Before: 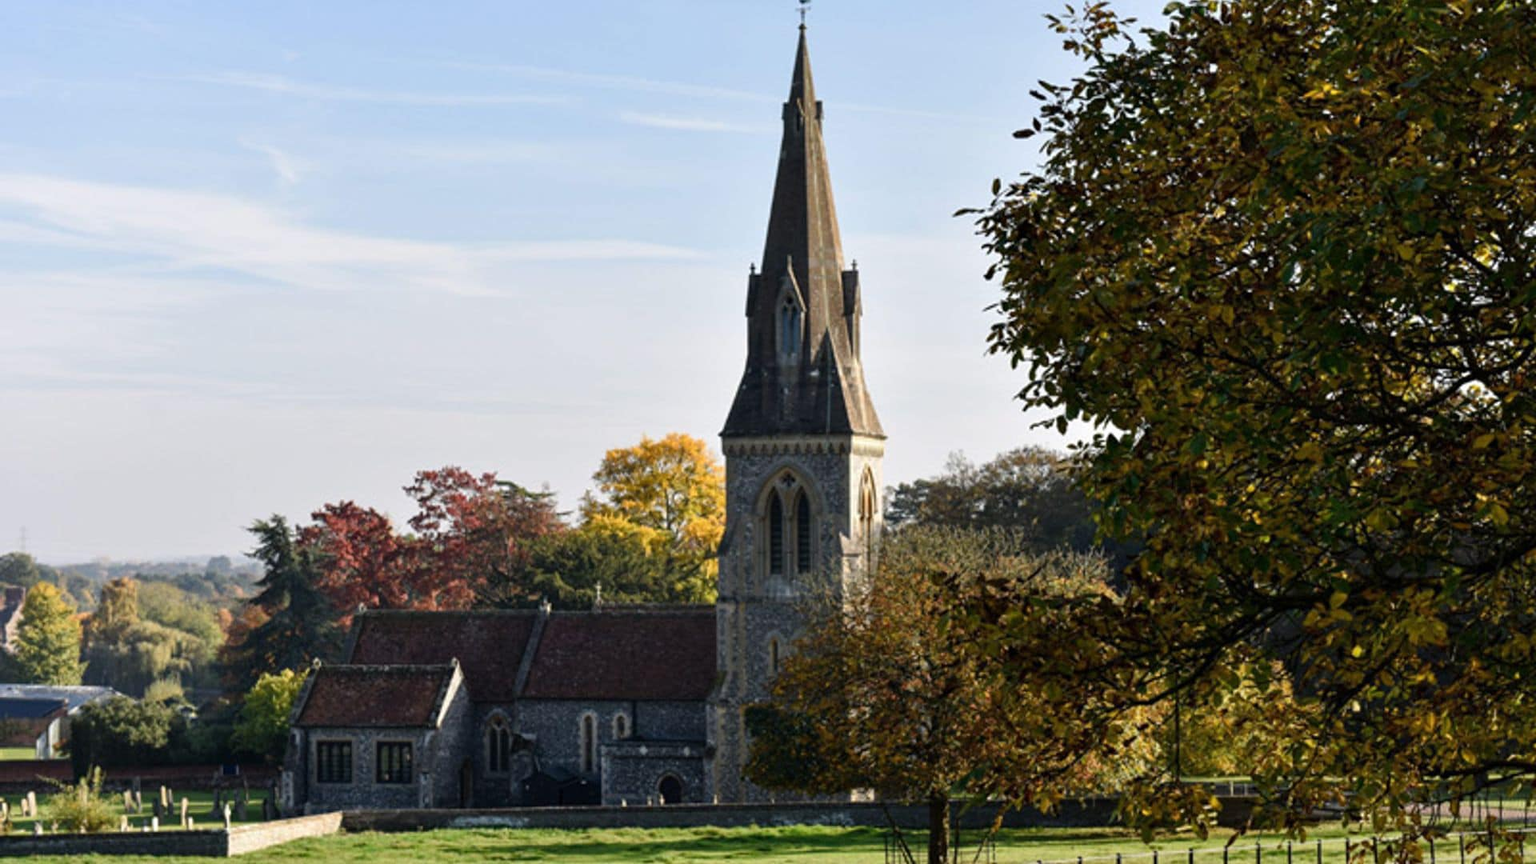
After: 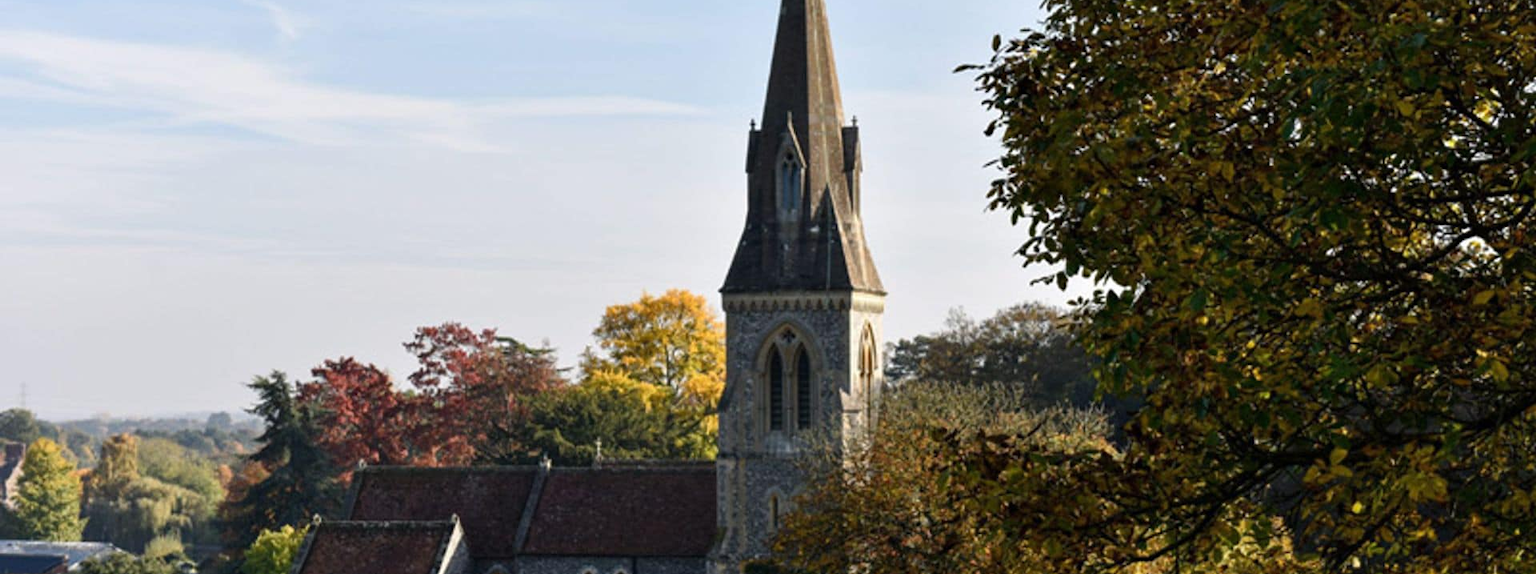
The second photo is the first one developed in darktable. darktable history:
crop: top 16.709%, bottom 16.722%
